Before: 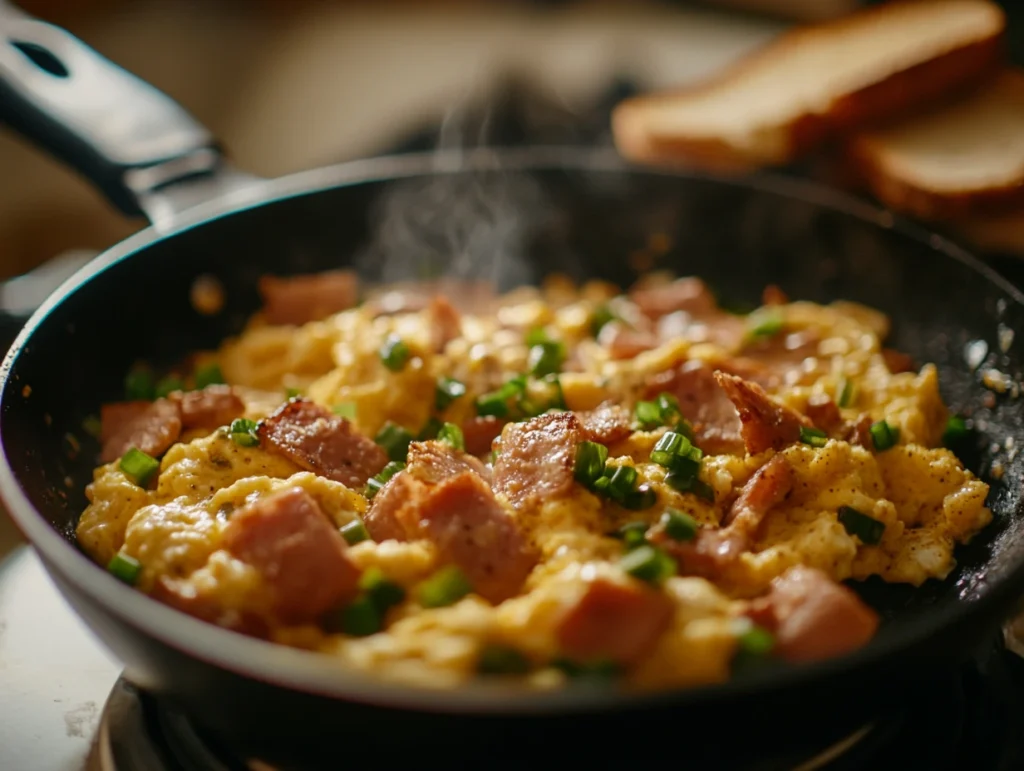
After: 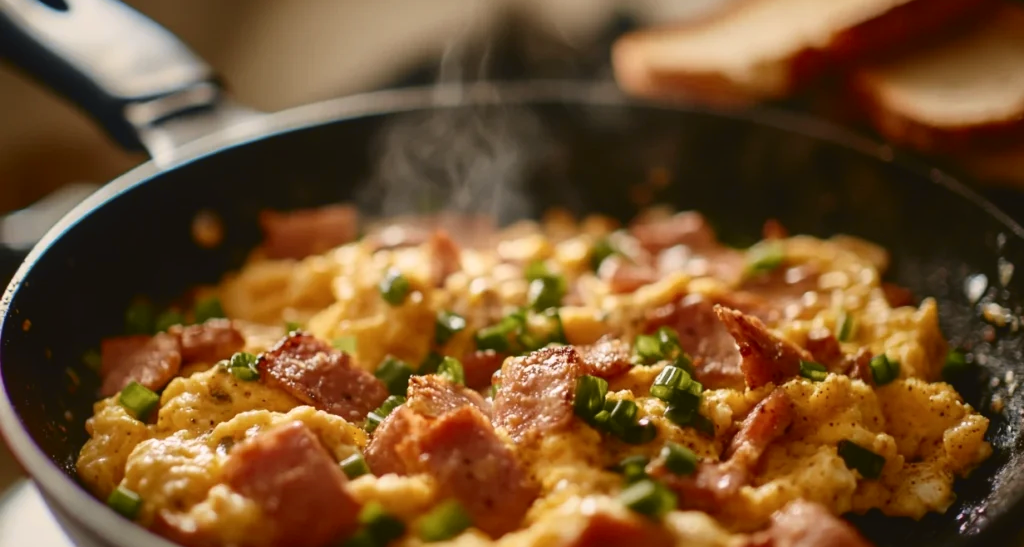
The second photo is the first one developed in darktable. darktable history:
tone curve: curves: ch0 [(0, 0.036) (0.119, 0.115) (0.461, 0.479) (0.715, 0.767) (0.817, 0.865) (1, 0.998)]; ch1 [(0, 0) (0.377, 0.416) (0.44, 0.478) (0.487, 0.498) (0.514, 0.525) (0.538, 0.552) (0.67, 0.688) (1, 1)]; ch2 [(0, 0) (0.38, 0.405) (0.463, 0.445) (0.492, 0.486) (0.524, 0.541) (0.578, 0.59) (0.653, 0.658) (1, 1)], color space Lab, independent channels, preserve colors none
crop and rotate: top 8.614%, bottom 20.331%
